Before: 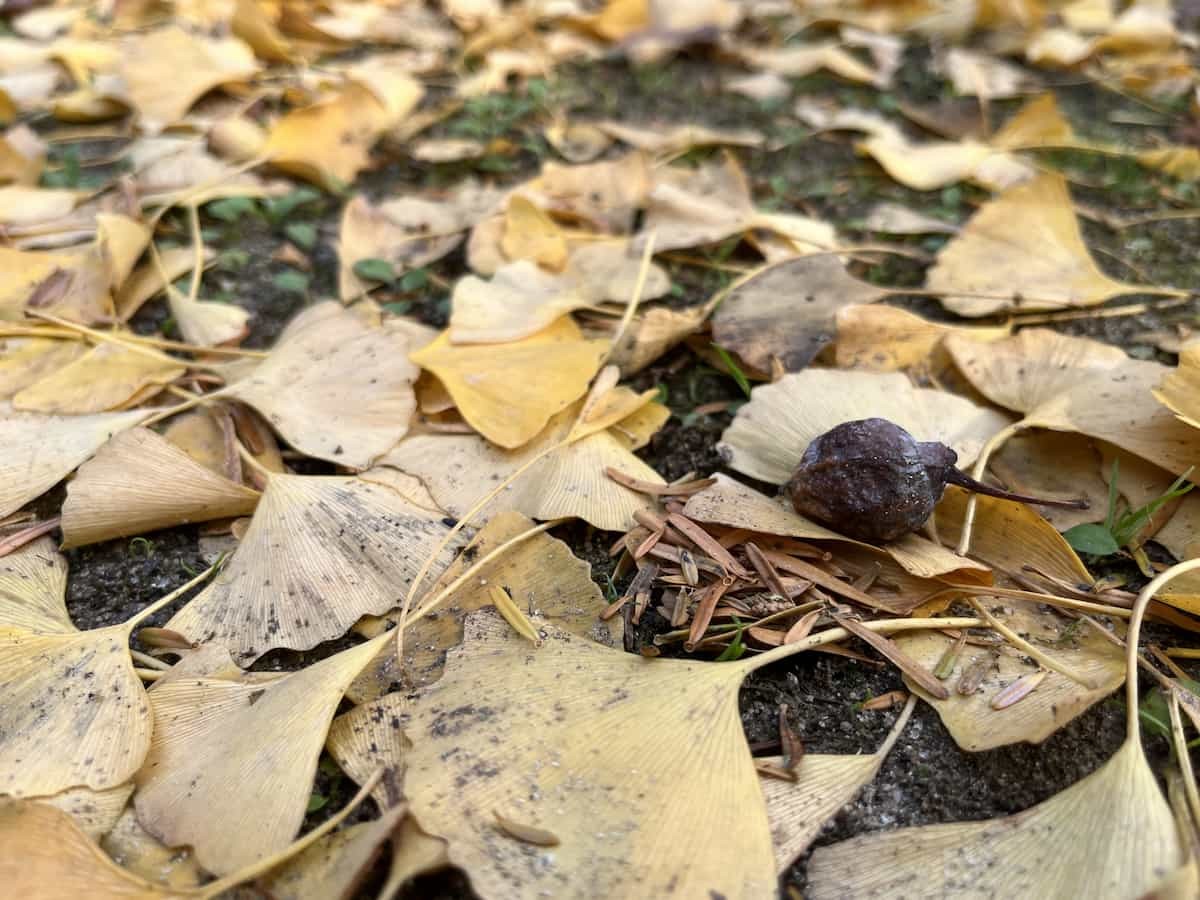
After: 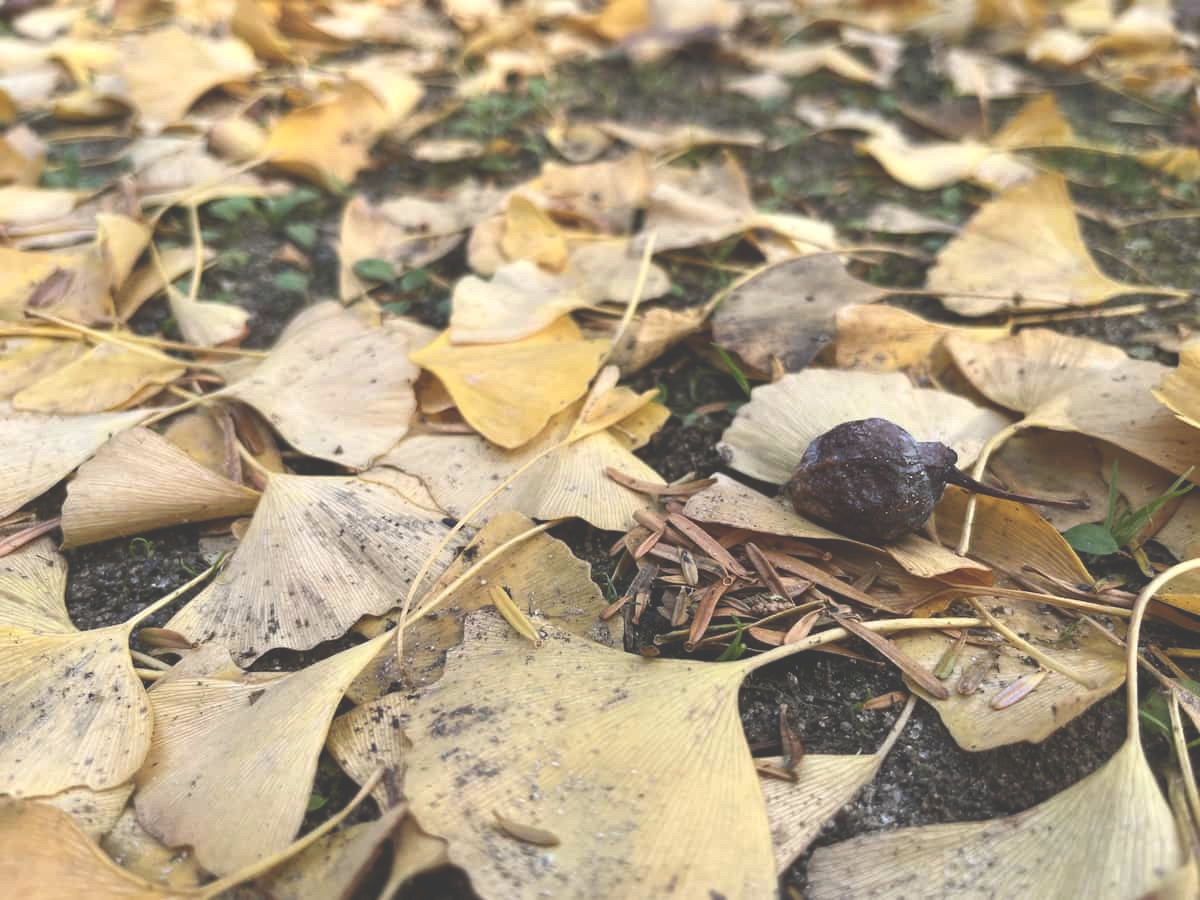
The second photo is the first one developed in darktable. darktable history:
exposure: black level correction -0.039, exposure 0.063 EV, compensate highlight preservation false
color correction: highlights b* -0.017
